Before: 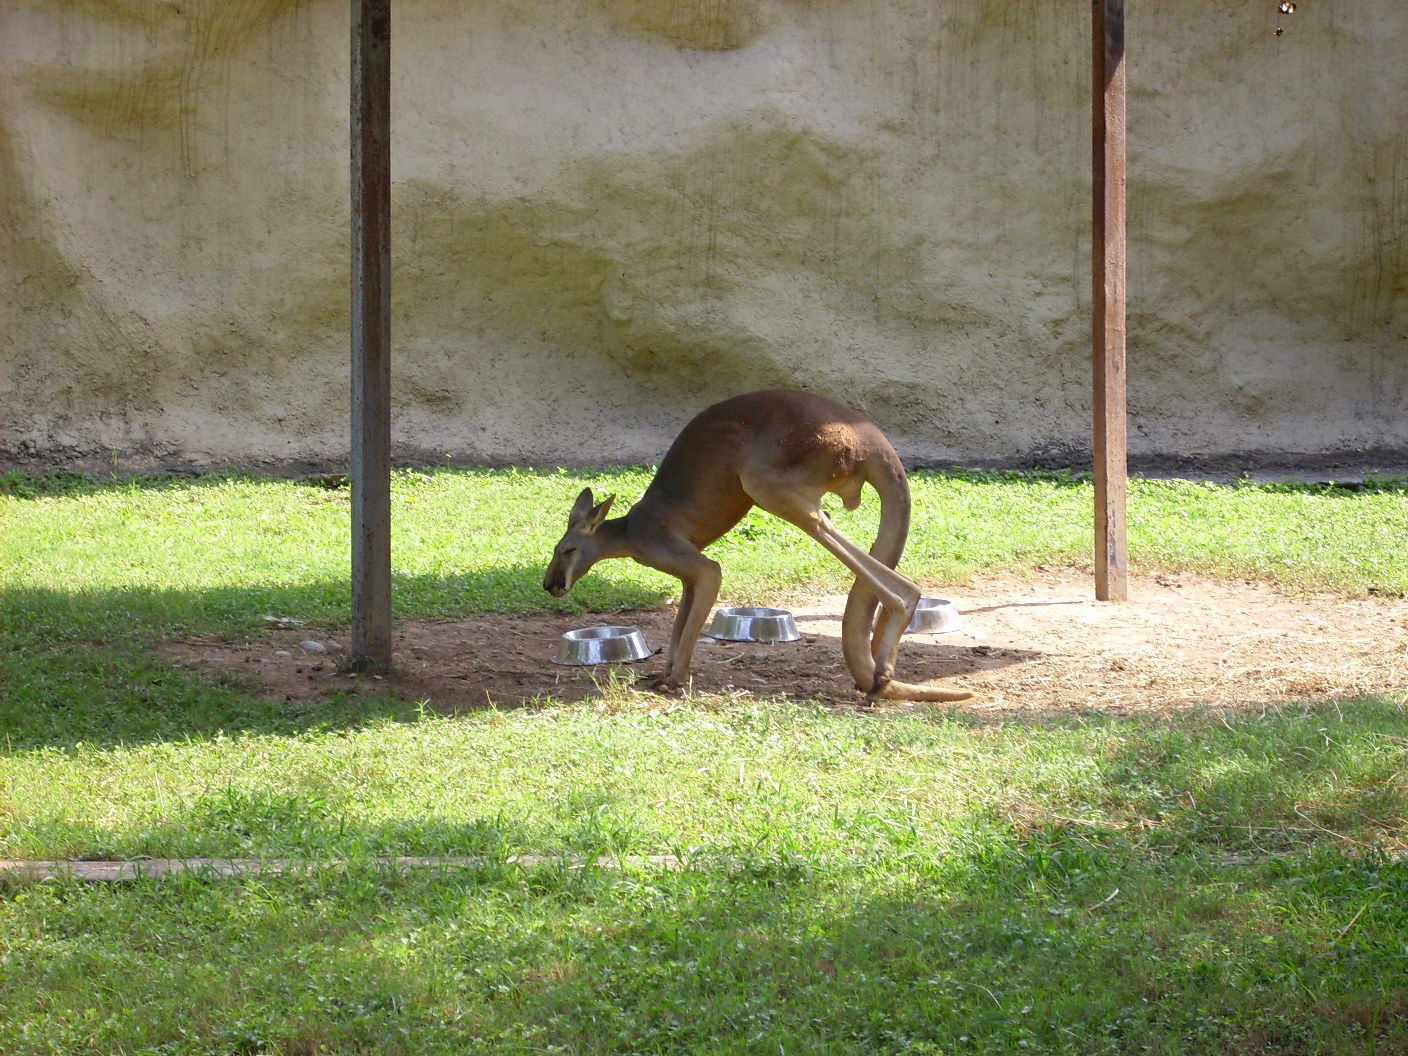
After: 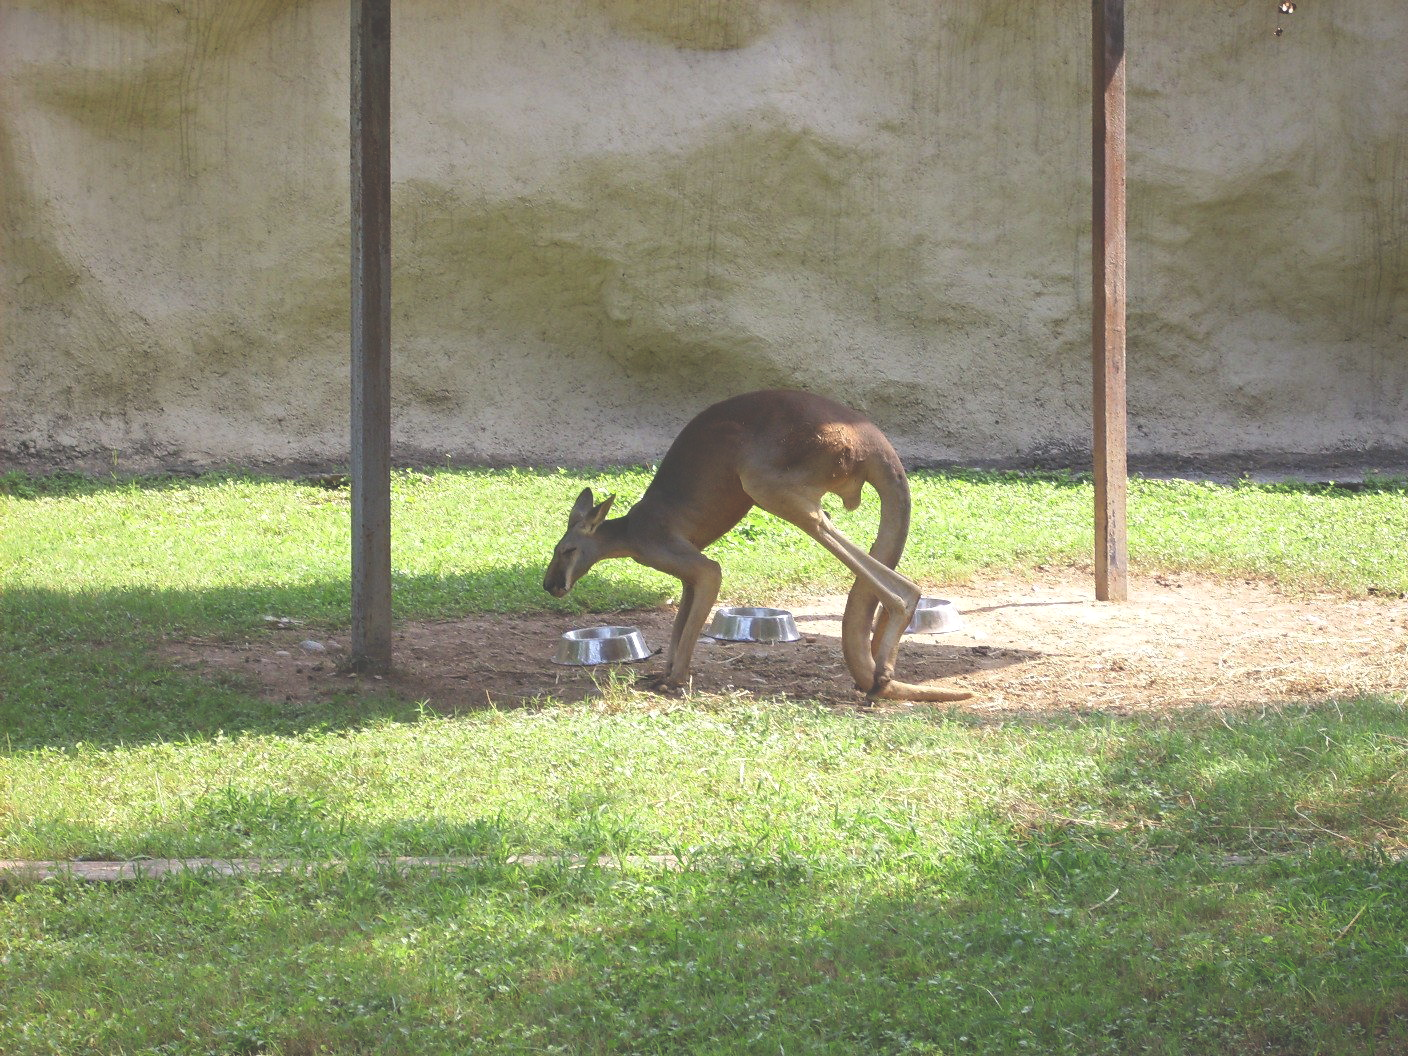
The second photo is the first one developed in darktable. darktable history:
exposure: black level correction -0.041, exposure 0.063 EV, compensate exposure bias true, compensate highlight preservation false
